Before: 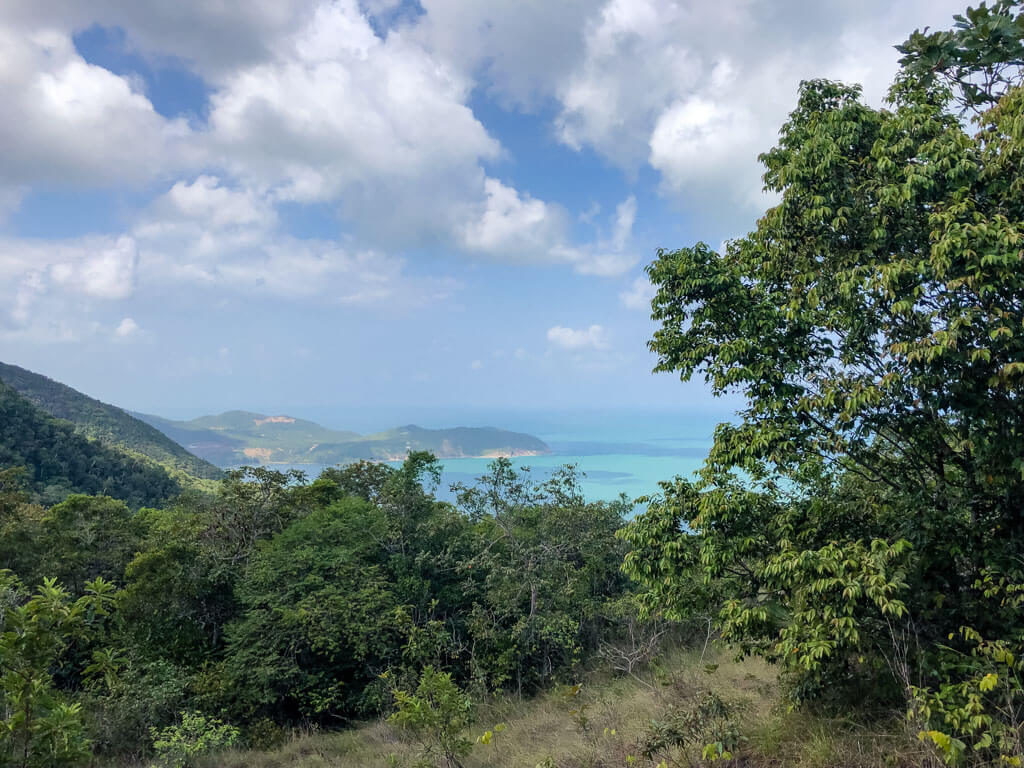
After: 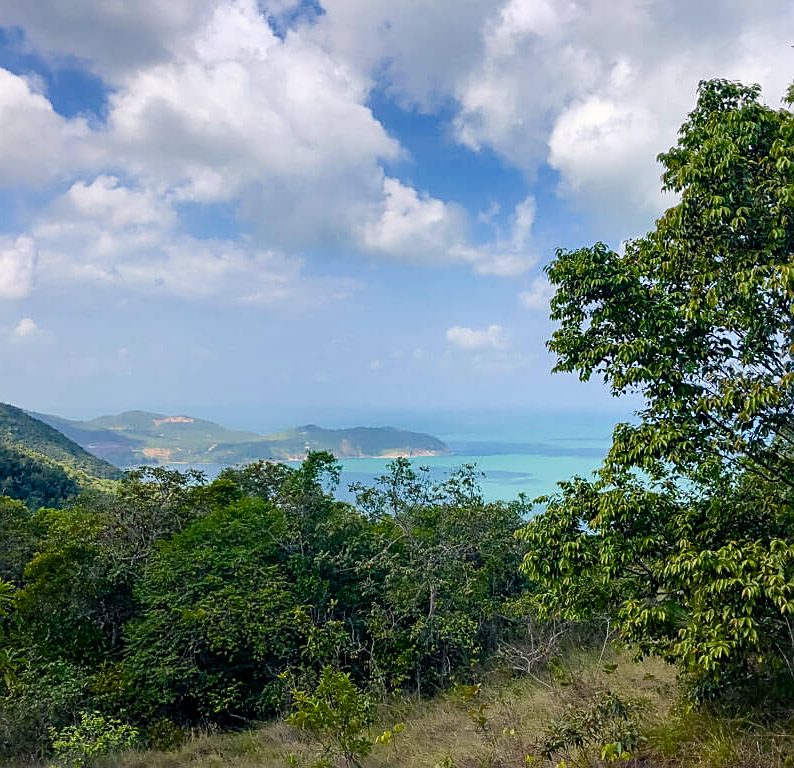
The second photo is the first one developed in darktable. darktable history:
crop: left 9.881%, right 12.52%
sharpen: on, module defaults
color balance rgb: power › hue 310.78°, highlights gain › chroma 1.012%, highlights gain › hue 60.25°, linear chroma grading › global chroma 8.823%, perceptual saturation grading › global saturation 20%, perceptual saturation grading › highlights -24.808%, perceptual saturation grading › shadows 24.802%, saturation formula JzAzBz (2021)
